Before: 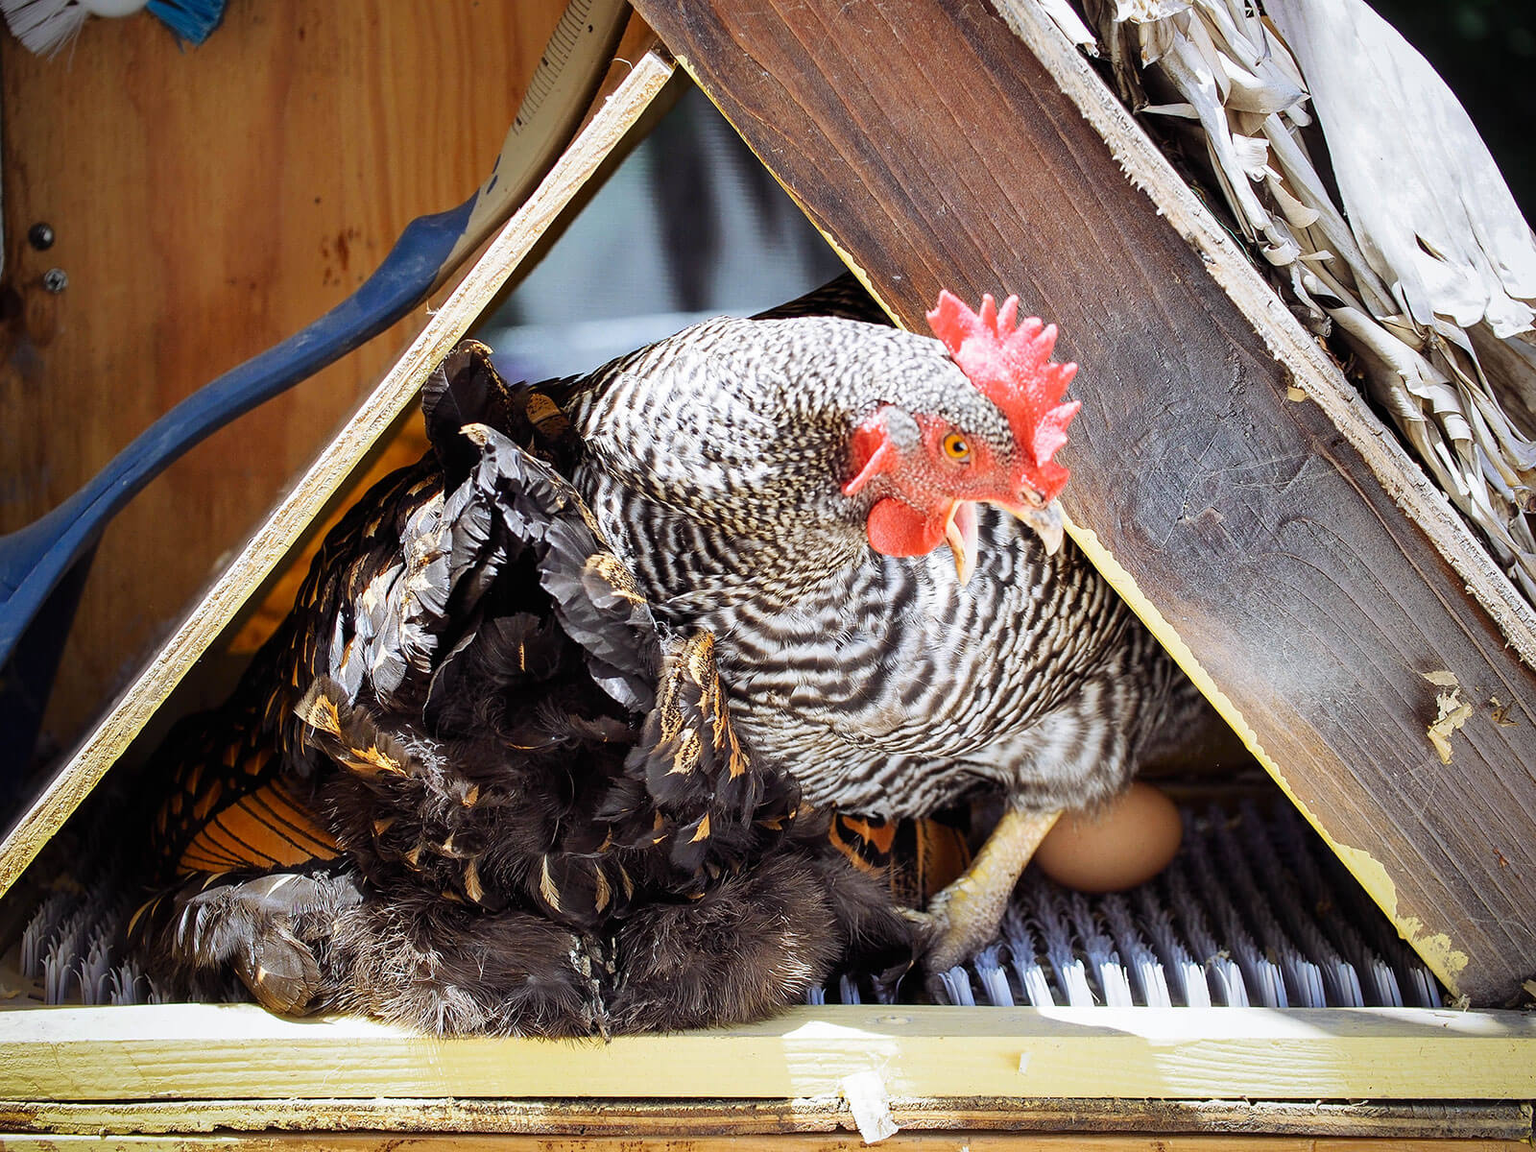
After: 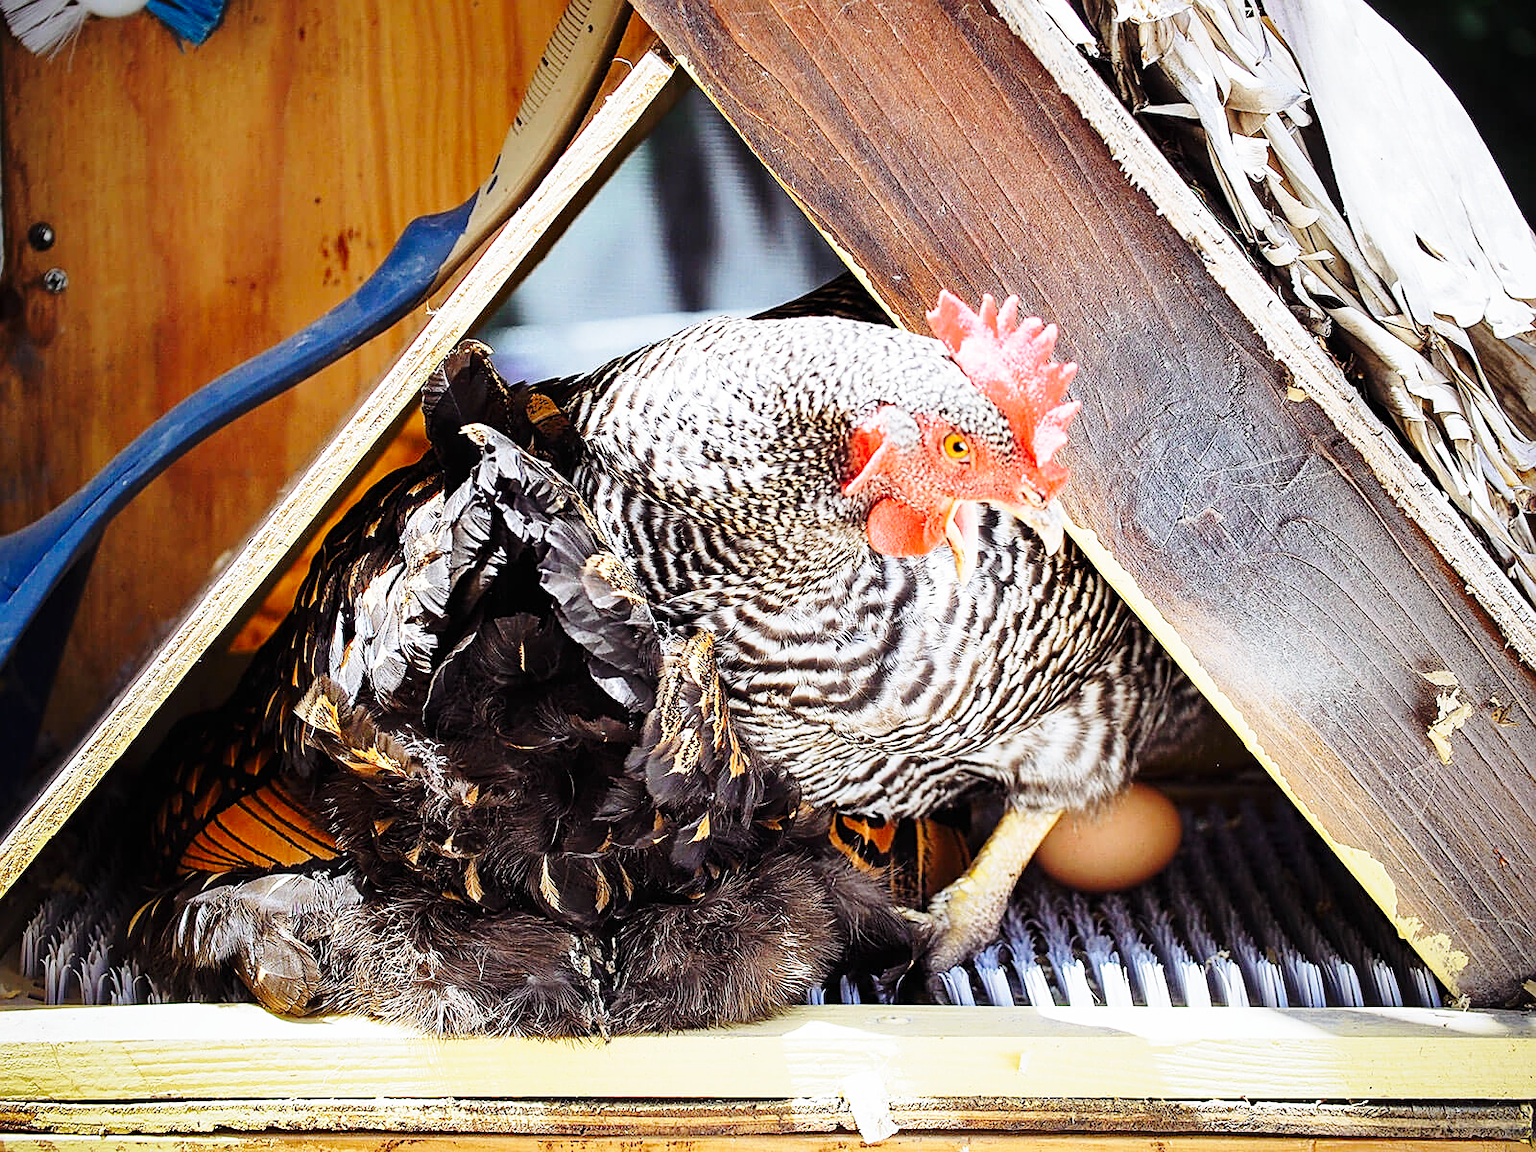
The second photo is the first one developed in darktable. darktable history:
sharpen: on, module defaults
exposure: compensate highlight preservation false
base curve: curves: ch0 [(0, 0) (0.028, 0.03) (0.121, 0.232) (0.46, 0.748) (0.859, 0.968) (1, 1)], preserve colors none
